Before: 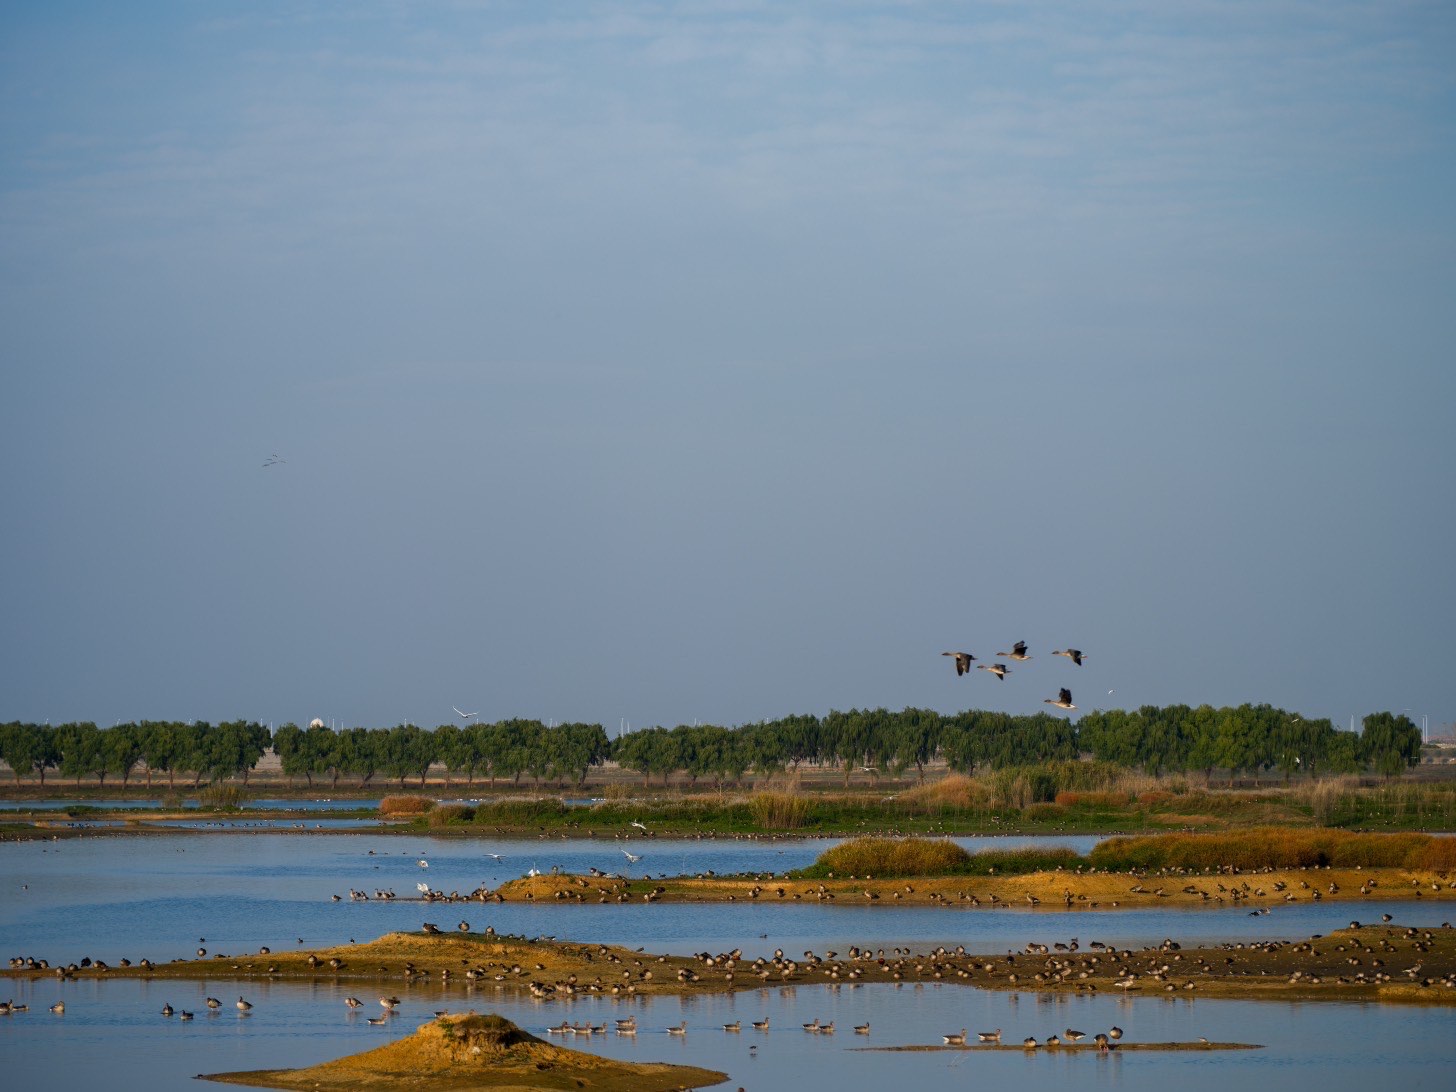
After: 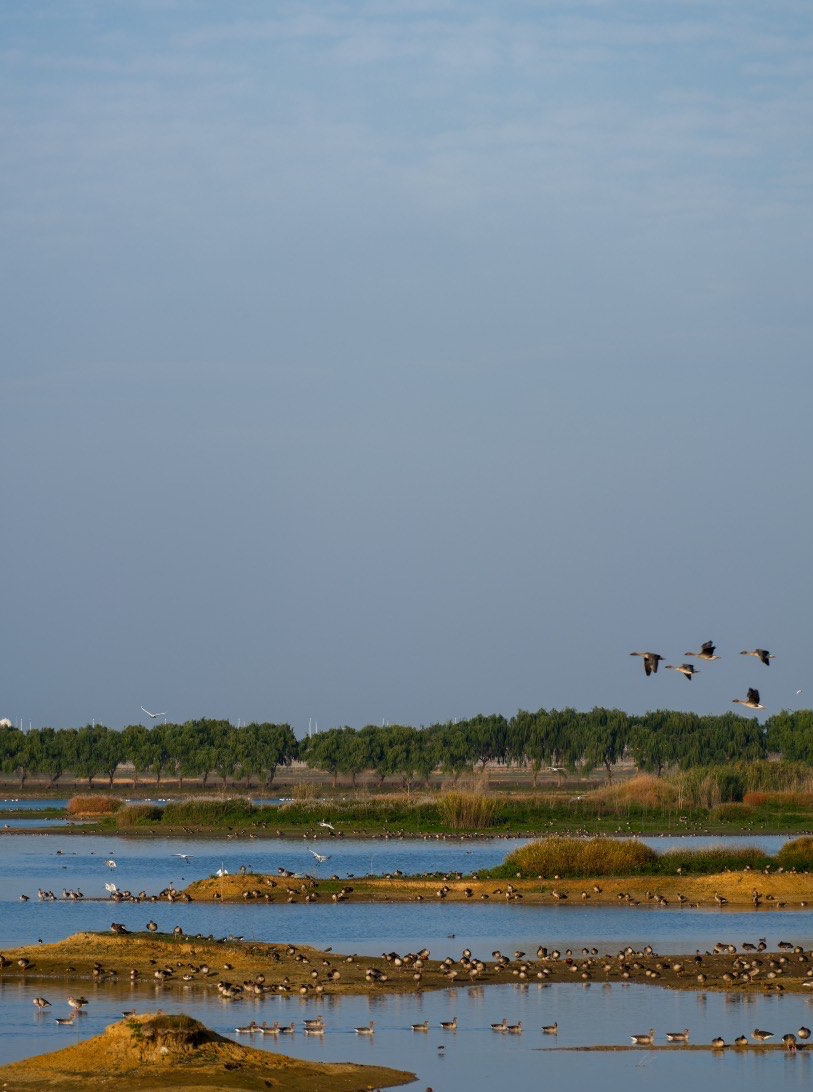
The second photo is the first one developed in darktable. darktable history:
crop: left 21.43%, right 22.692%
